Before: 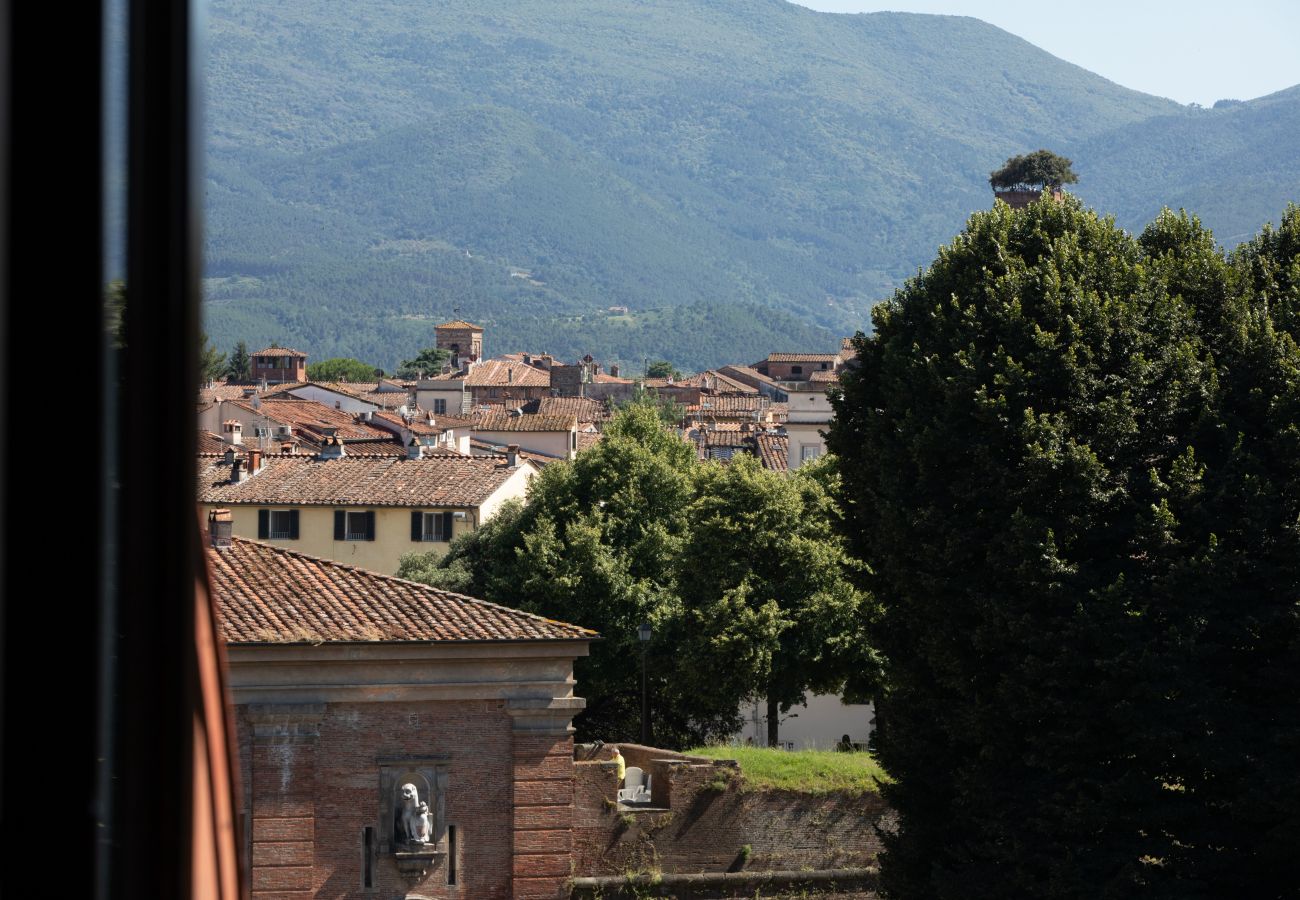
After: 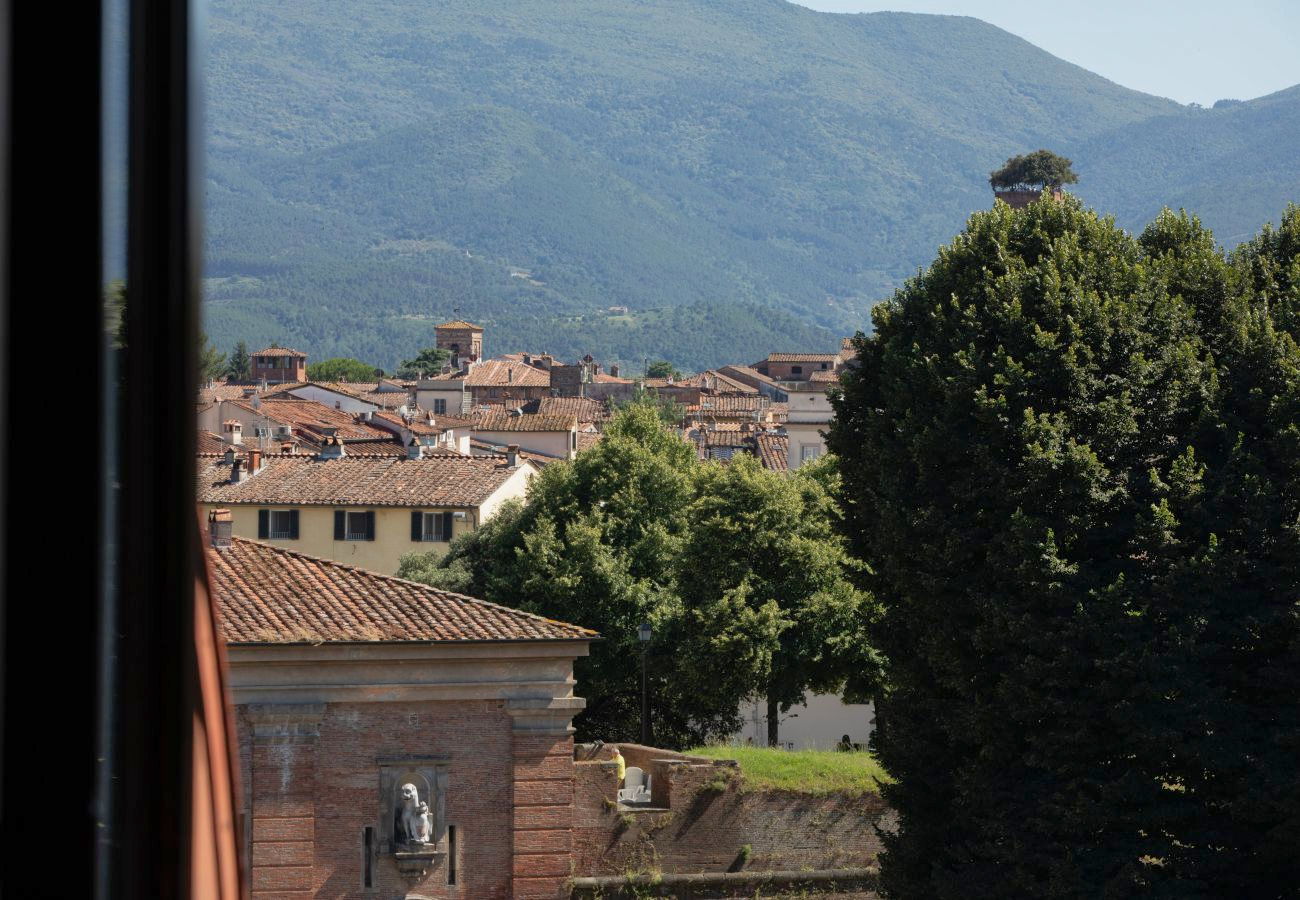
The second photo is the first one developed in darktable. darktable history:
exposure: exposure -0.05 EV
shadows and highlights: on, module defaults
